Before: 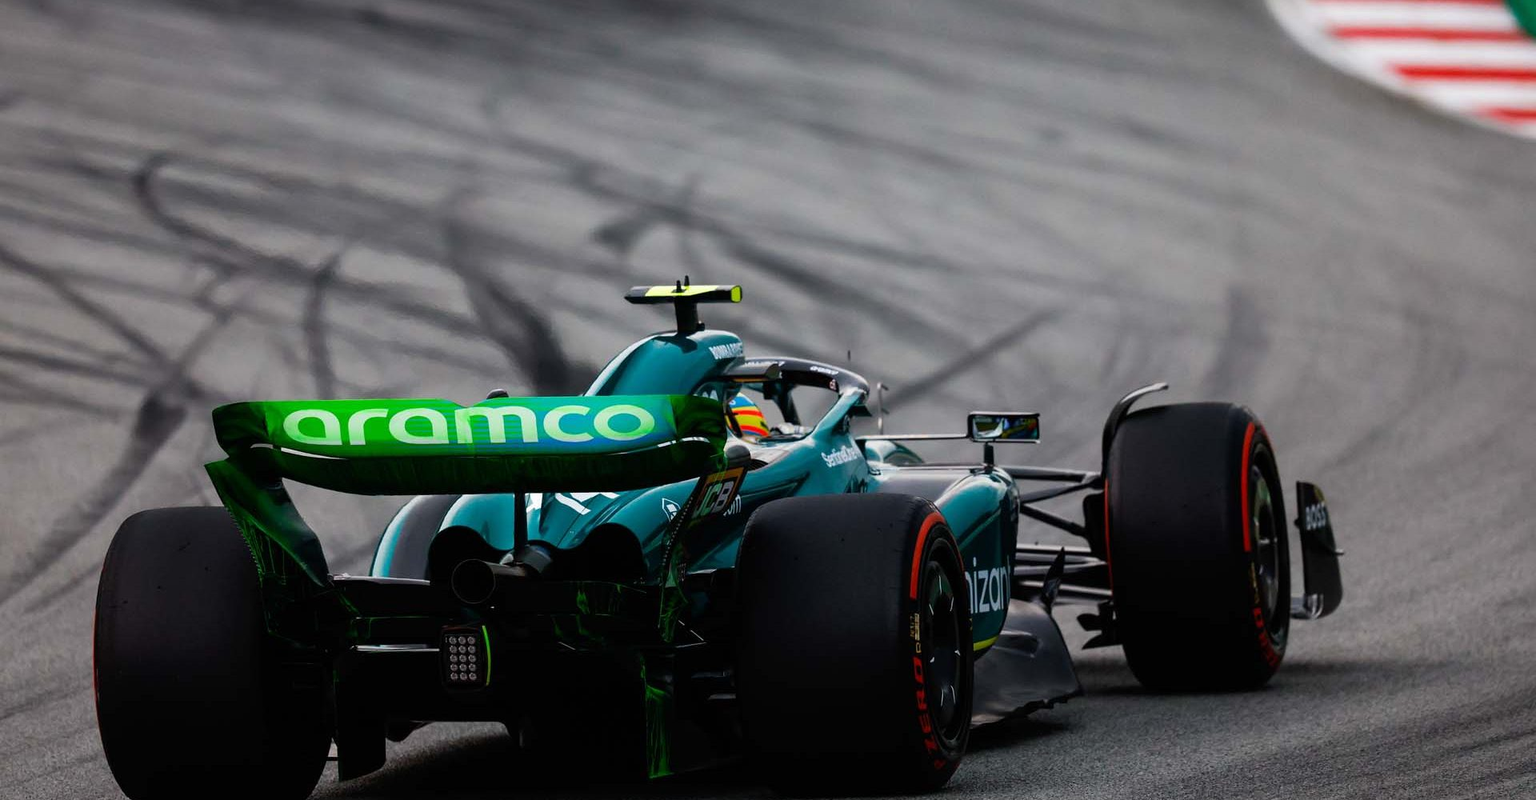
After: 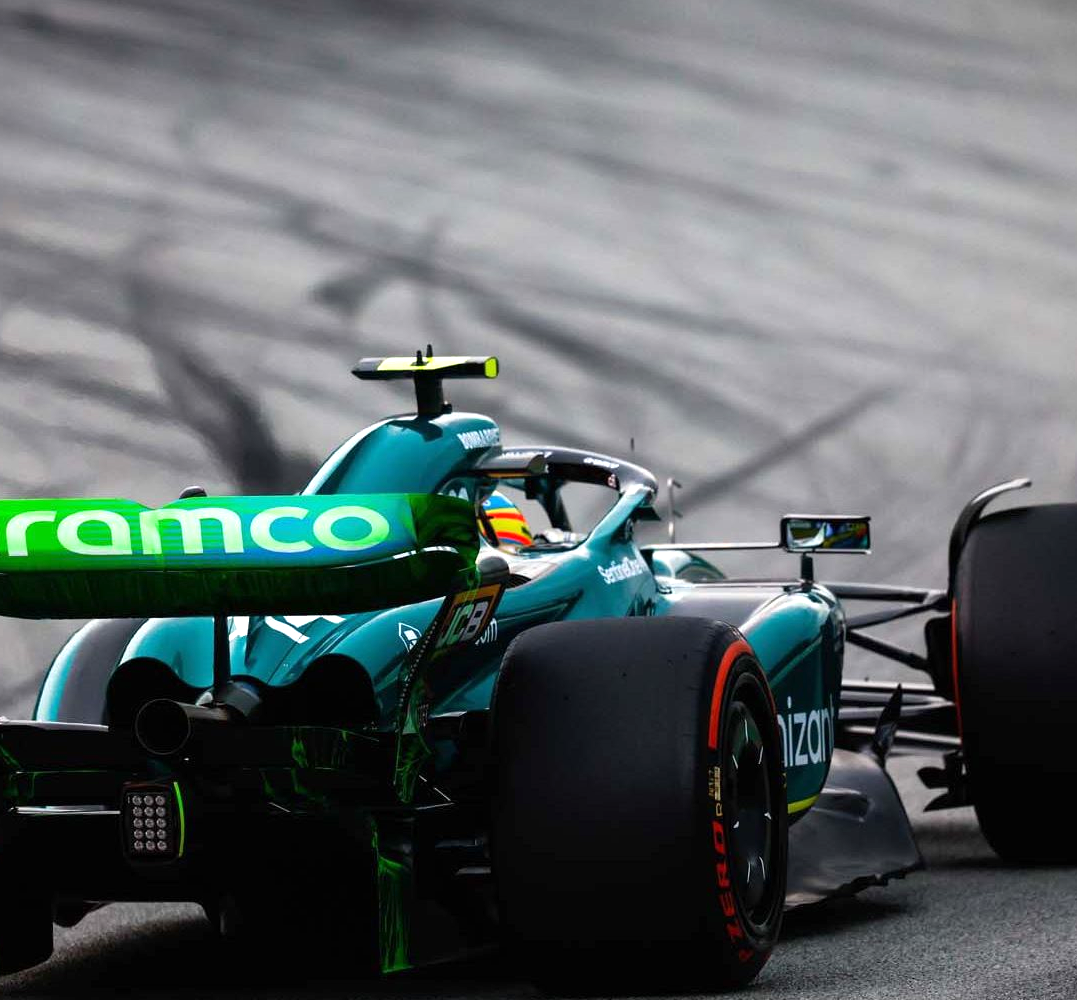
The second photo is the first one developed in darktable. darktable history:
exposure: exposure 0.6 EV, compensate highlight preservation false
crop and rotate: left 22.388%, right 21.506%
